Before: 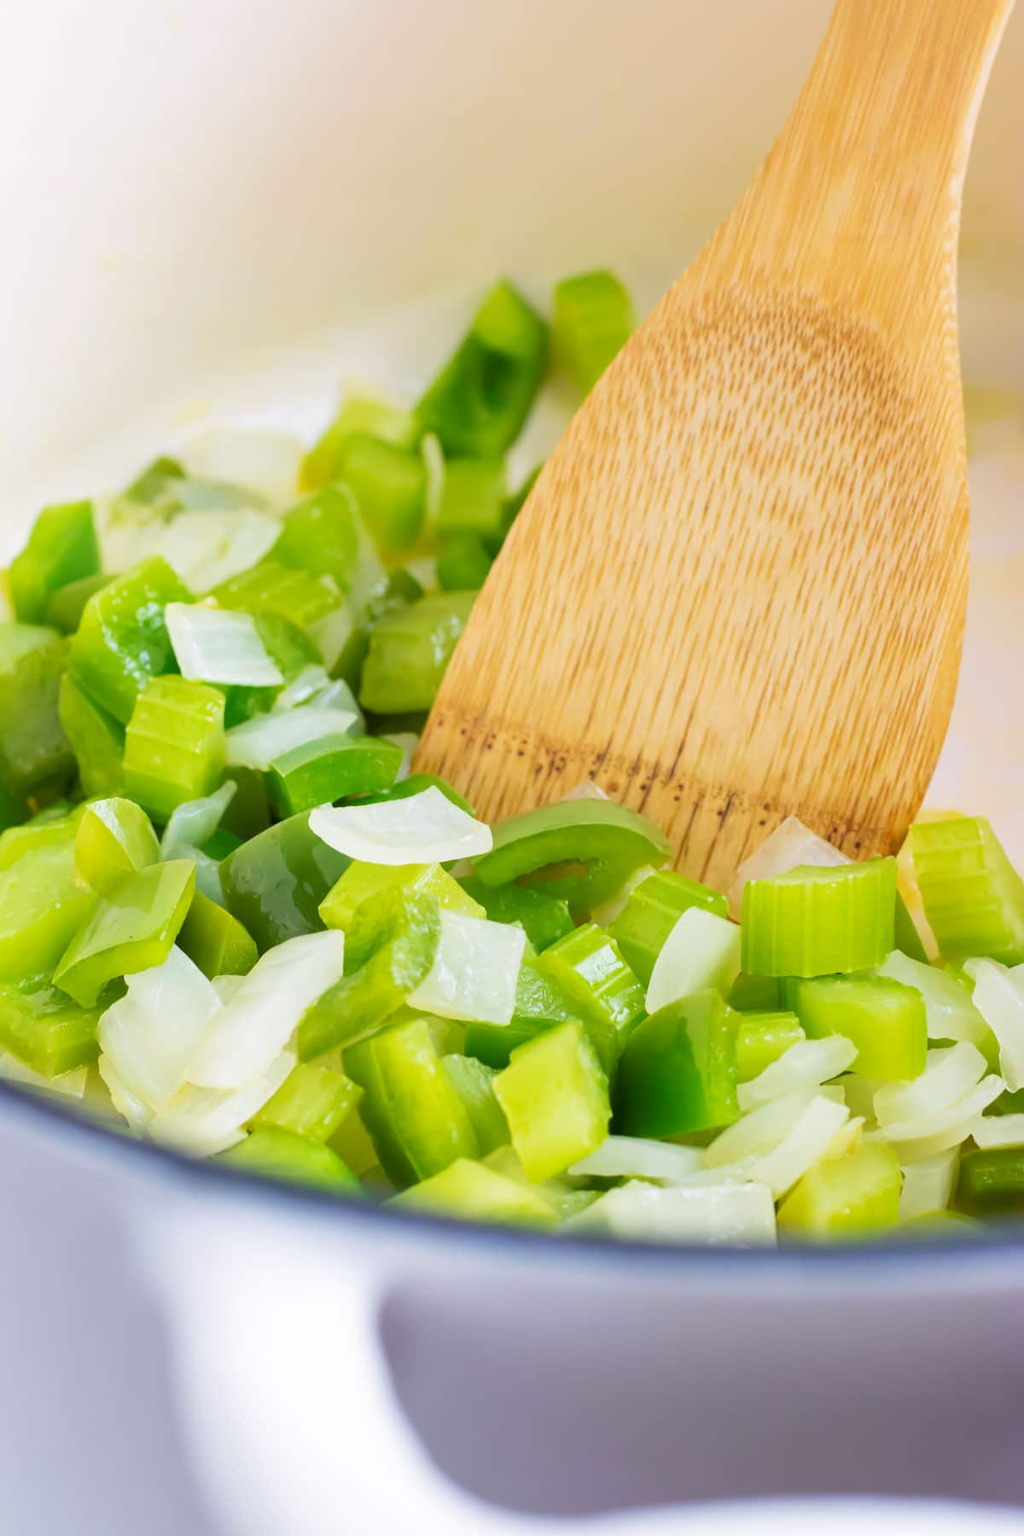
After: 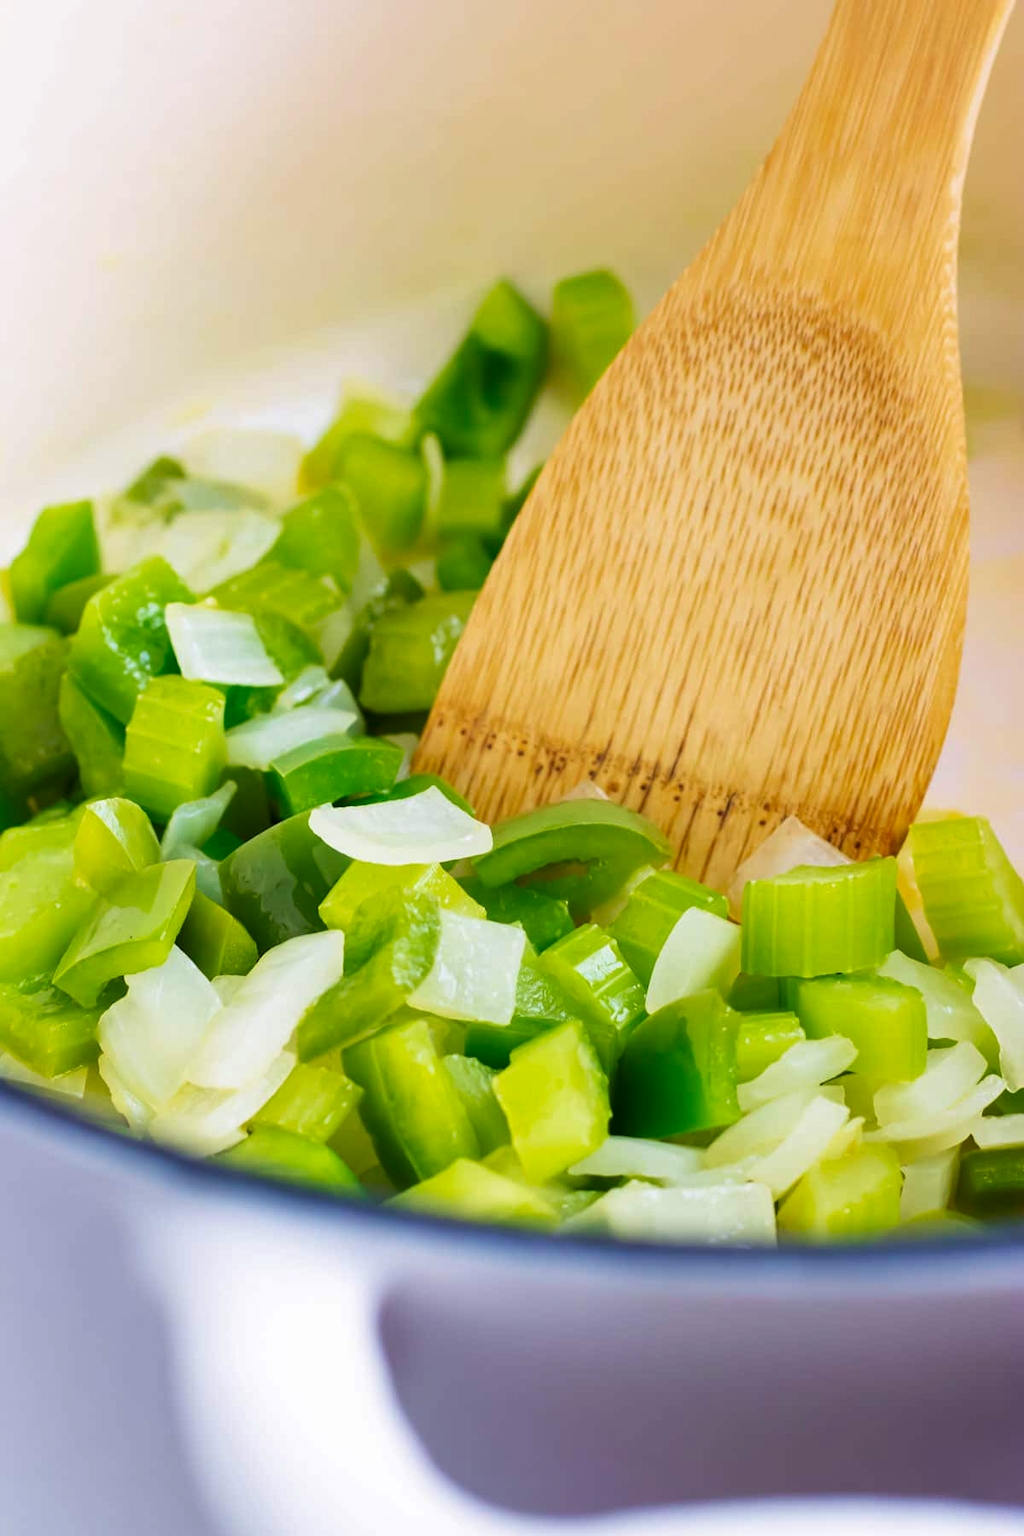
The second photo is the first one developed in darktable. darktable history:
contrast brightness saturation: contrast 0.07, brightness -0.14, saturation 0.11
velvia: on, module defaults
